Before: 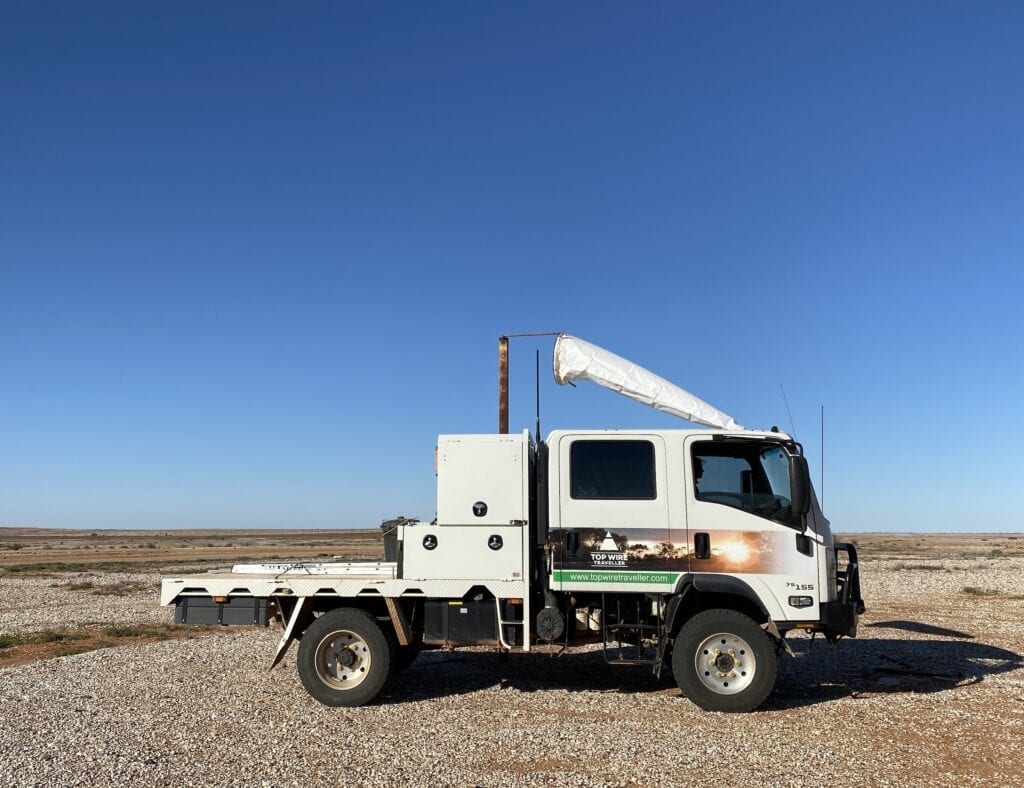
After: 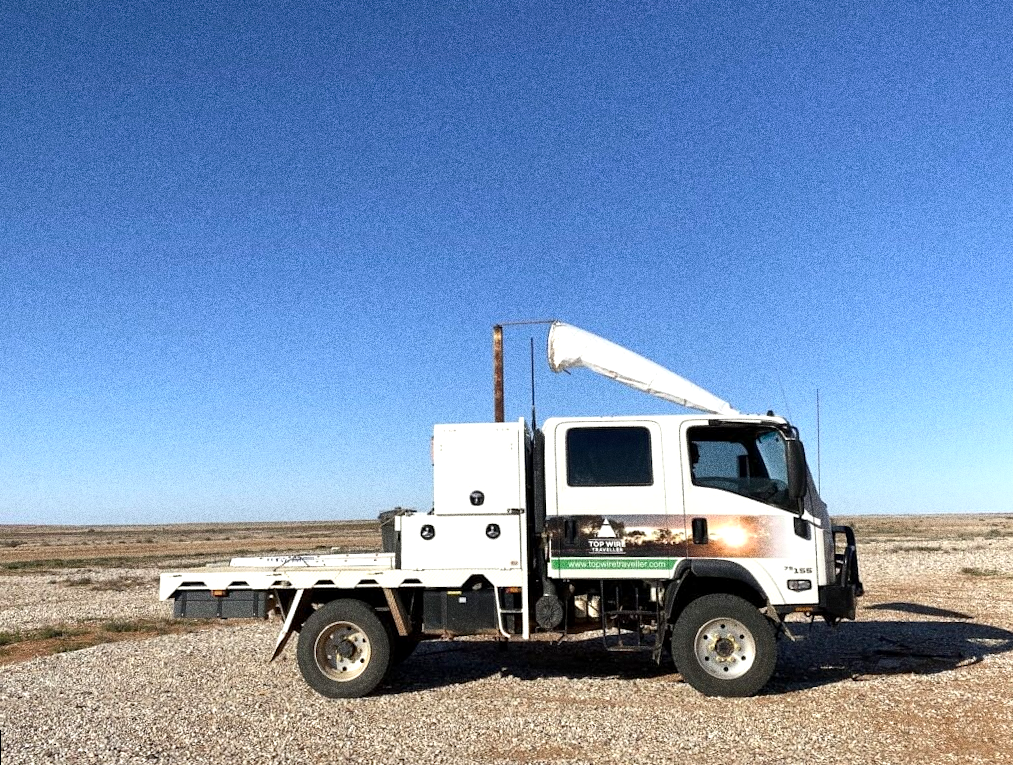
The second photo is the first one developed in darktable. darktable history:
exposure: black level correction 0.001, exposure 0.5 EV, compensate exposure bias true, compensate highlight preservation false
grain: coarseness 10.62 ISO, strength 55.56%
rotate and perspective: rotation -1°, crop left 0.011, crop right 0.989, crop top 0.025, crop bottom 0.975
